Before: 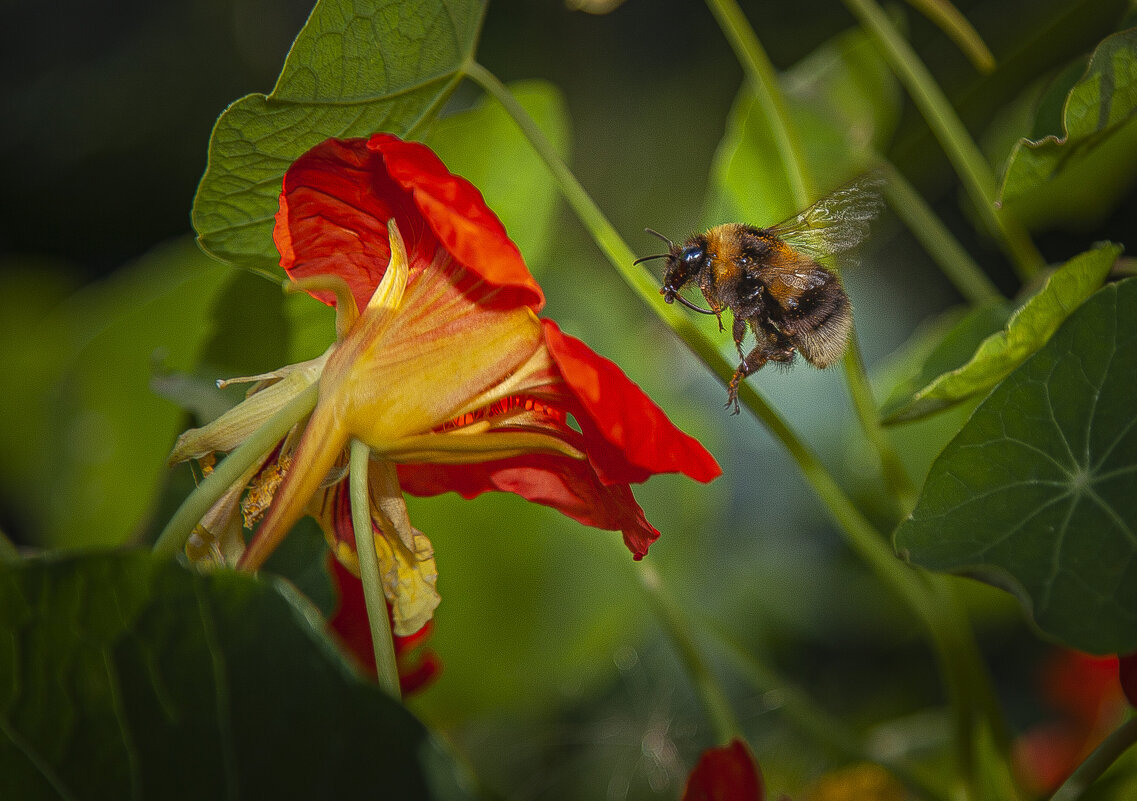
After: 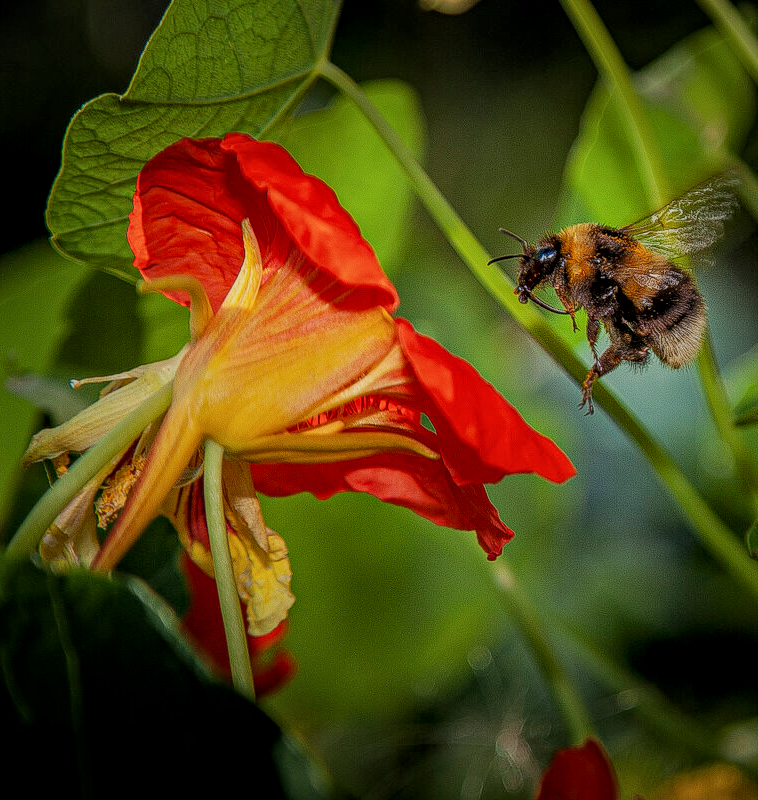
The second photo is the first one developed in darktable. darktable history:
local contrast: on, module defaults
crop and rotate: left 12.893%, right 20.435%
filmic rgb: black relative exposure -7.65 EV, white relative exposure 4.56 EV, hardness 3.61, iterations of high-quality reconstruction 0
